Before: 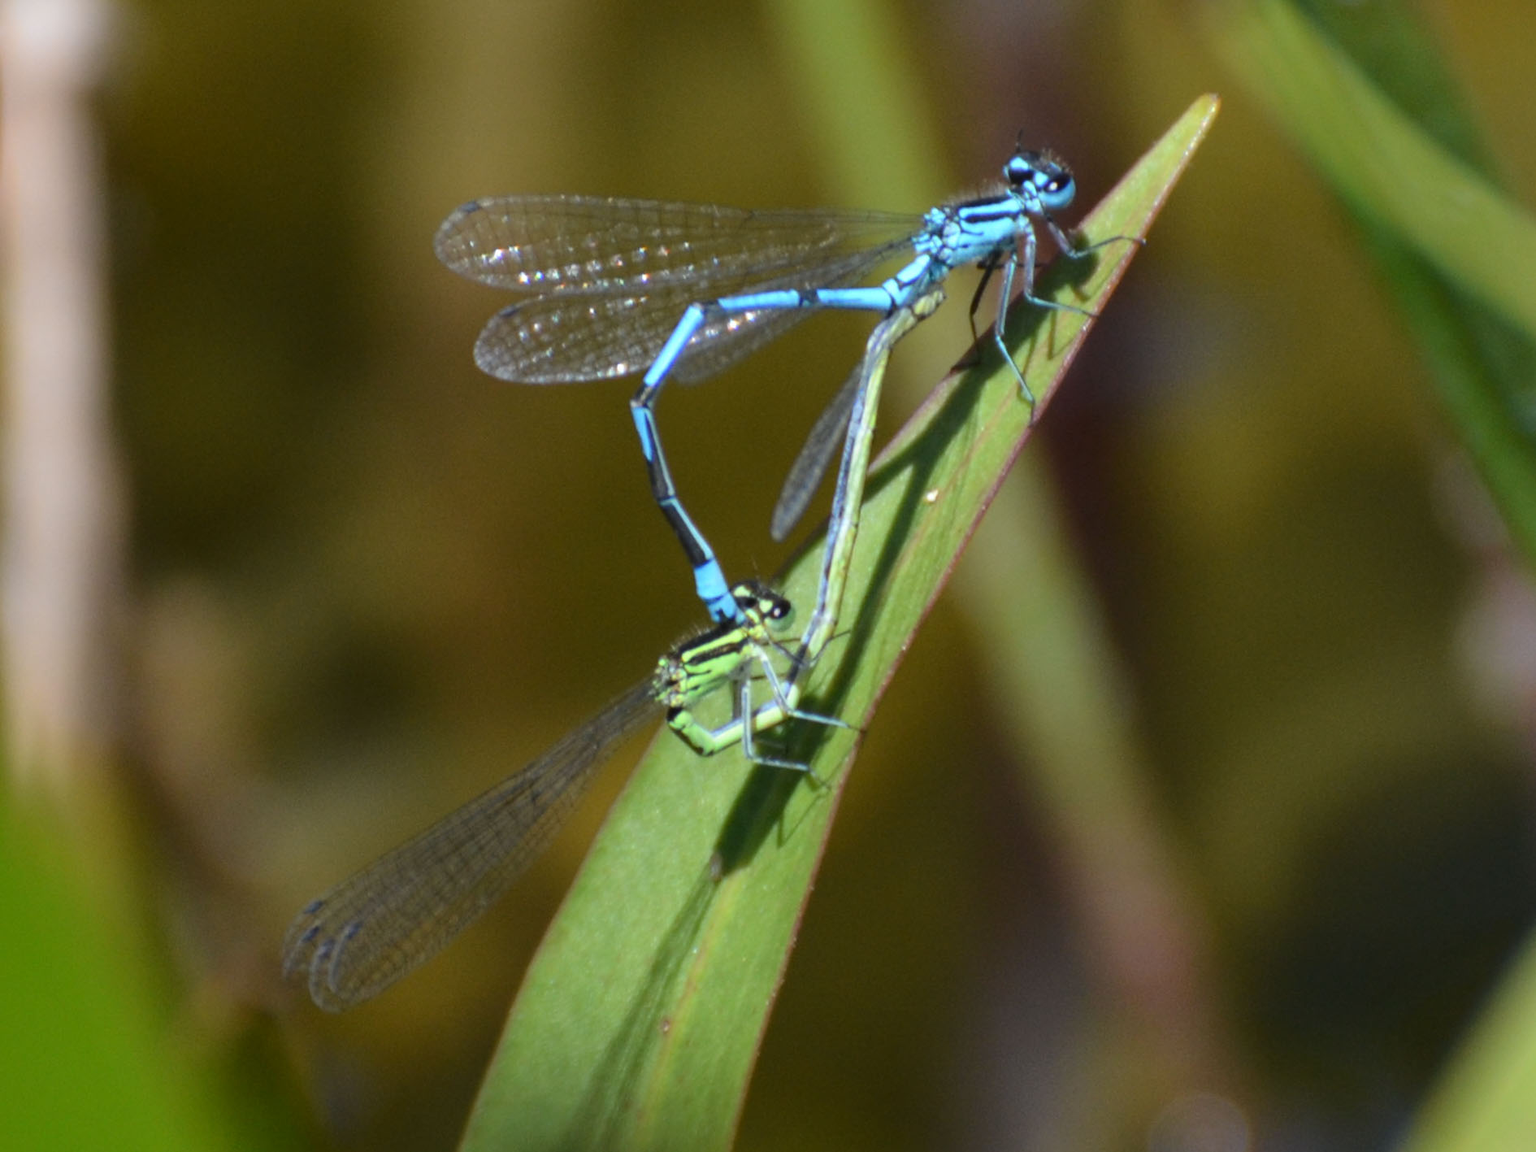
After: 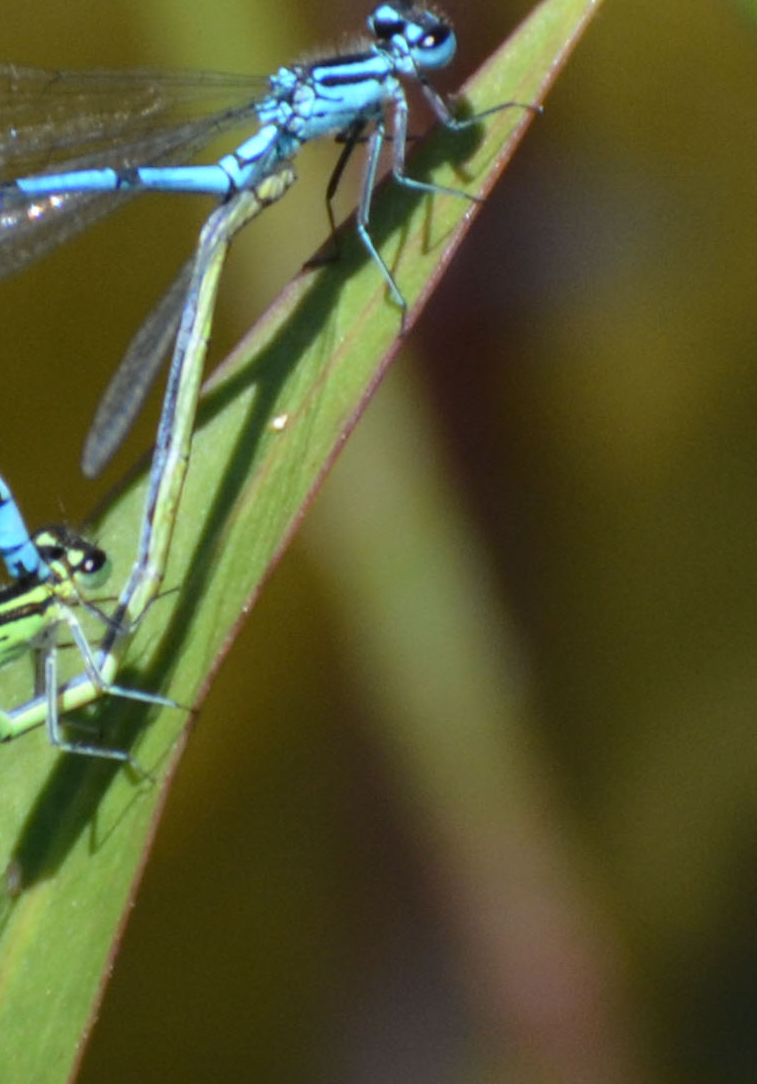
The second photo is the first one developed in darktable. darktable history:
crop: left 45.9%, top 13.327%, right 14.045%, bottom 10.129%
